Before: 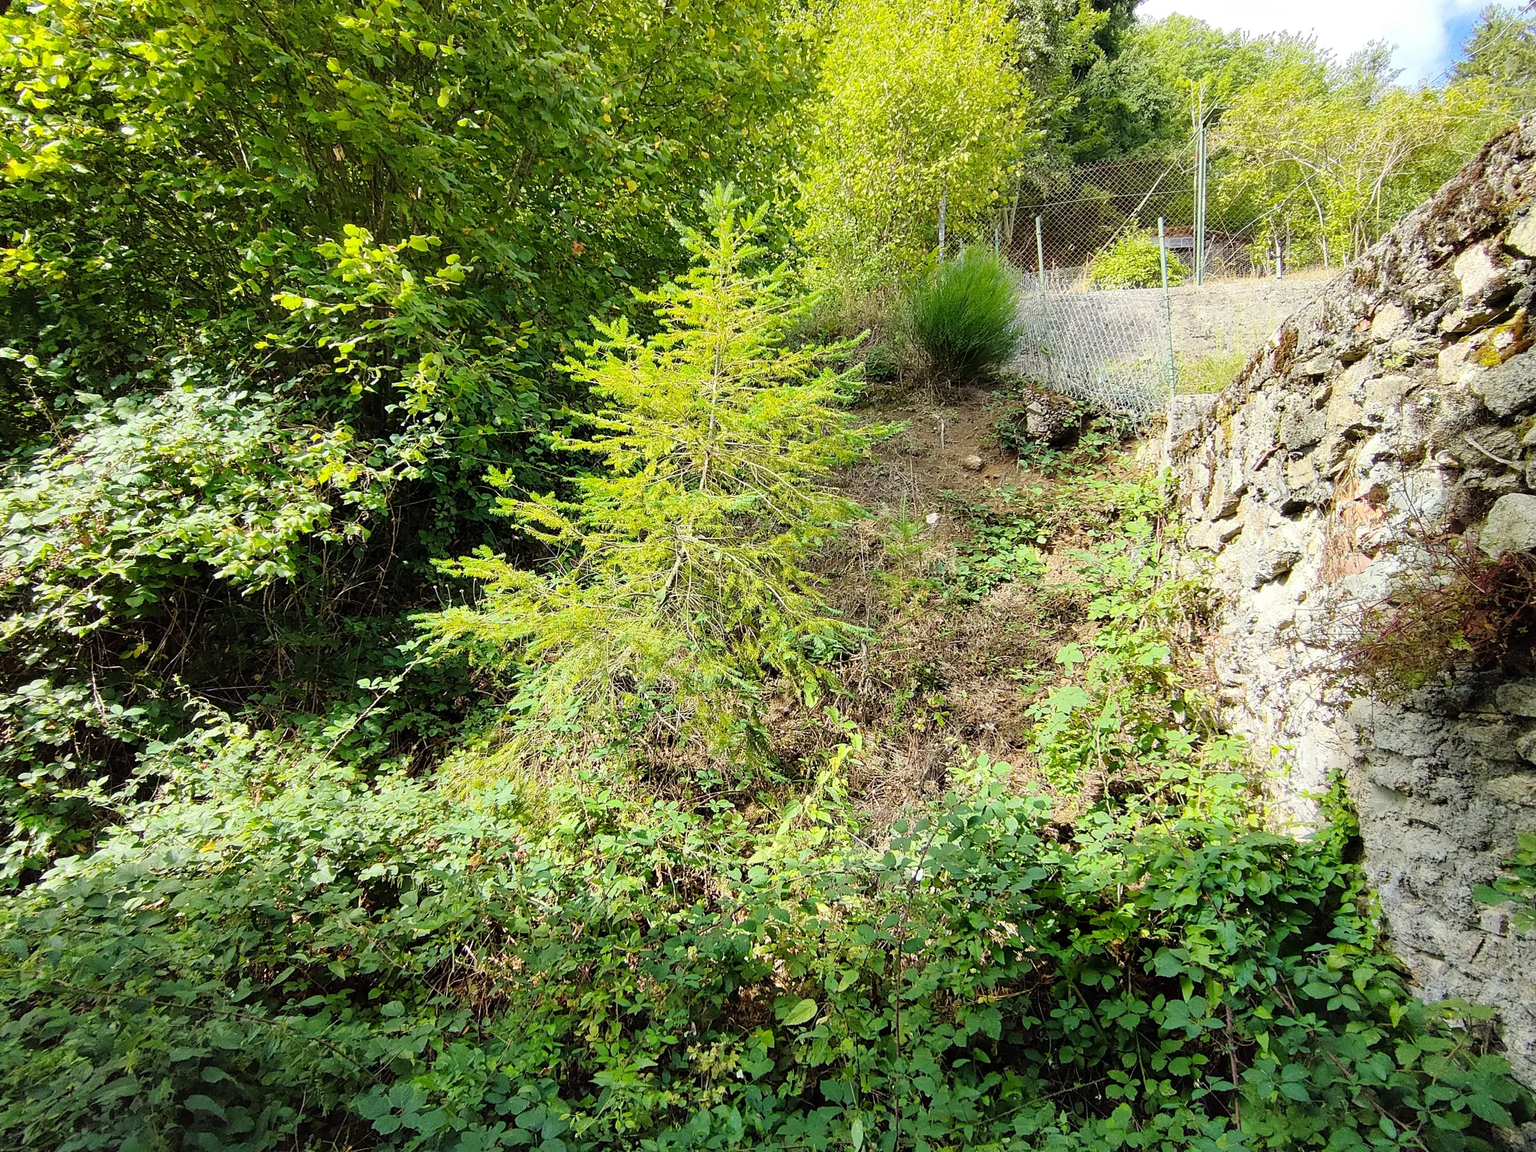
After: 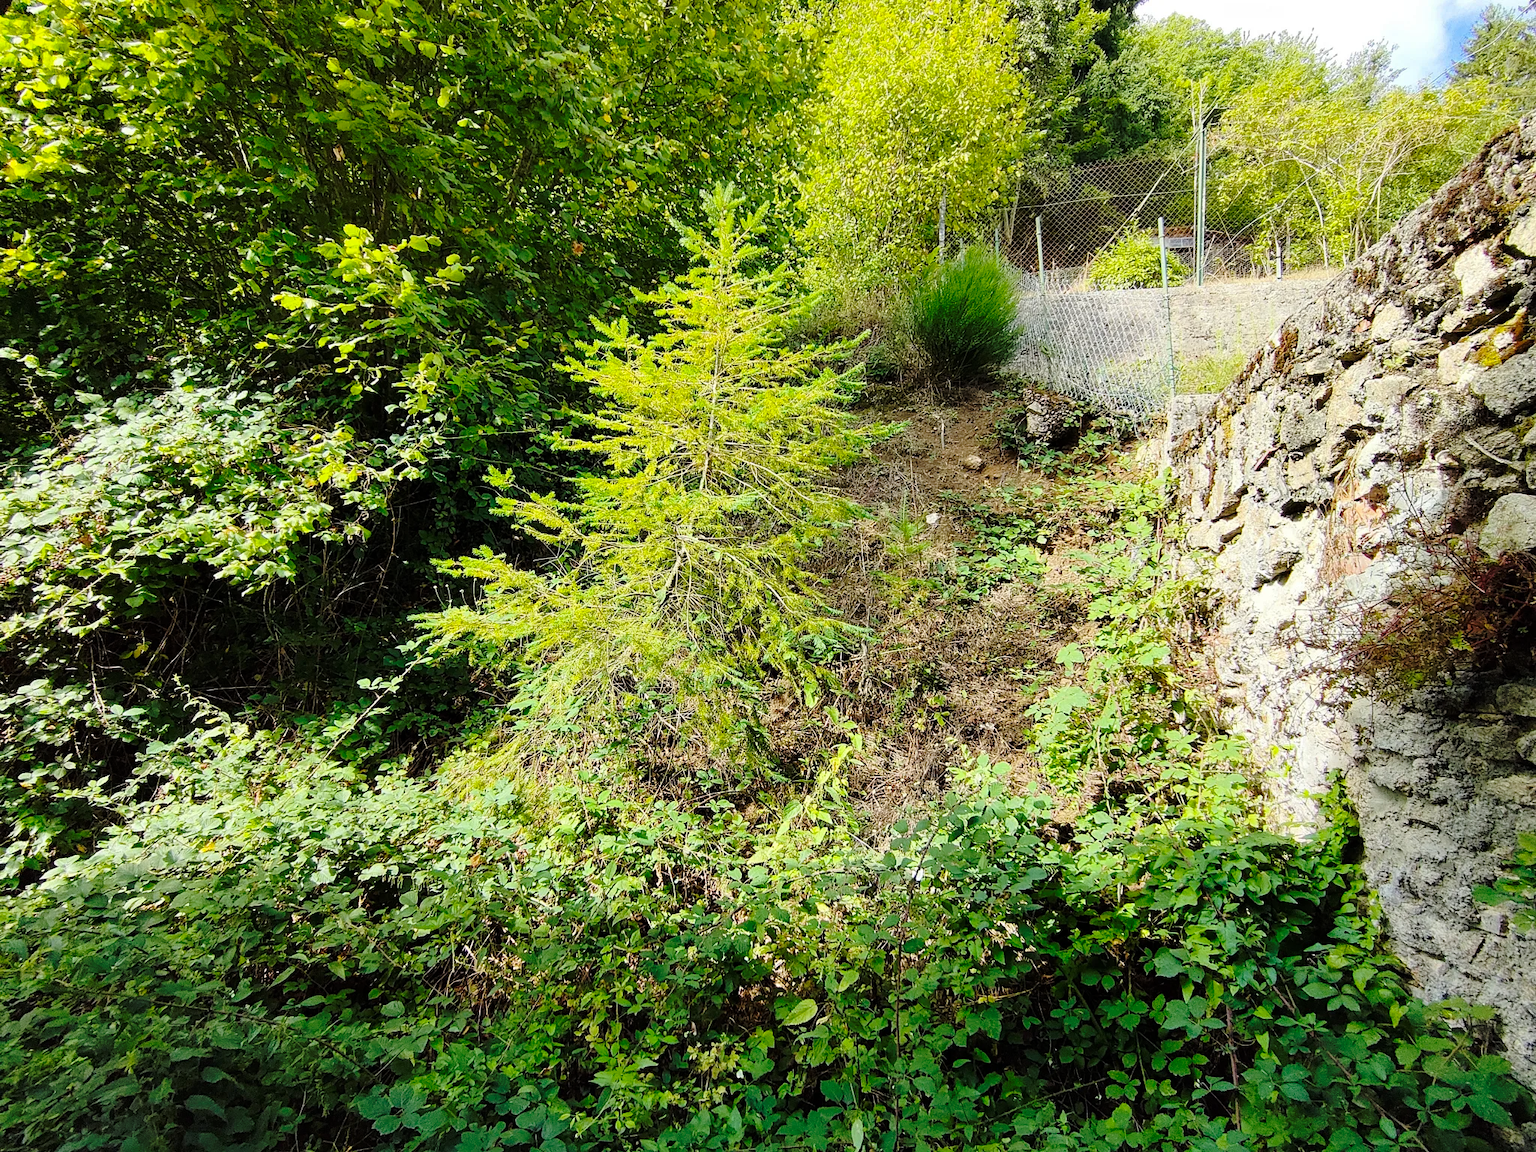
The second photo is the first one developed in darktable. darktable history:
exposure: black level correction 0.001, compensate exposure bias true, compensate highlight preservation false
base curve: curves: ch0 [(0, 0) (0.073, 0.04) (0.157, 0.139) (0.492, 0.492) (0.758, 0.758) (1, 1)], preserve colors none
